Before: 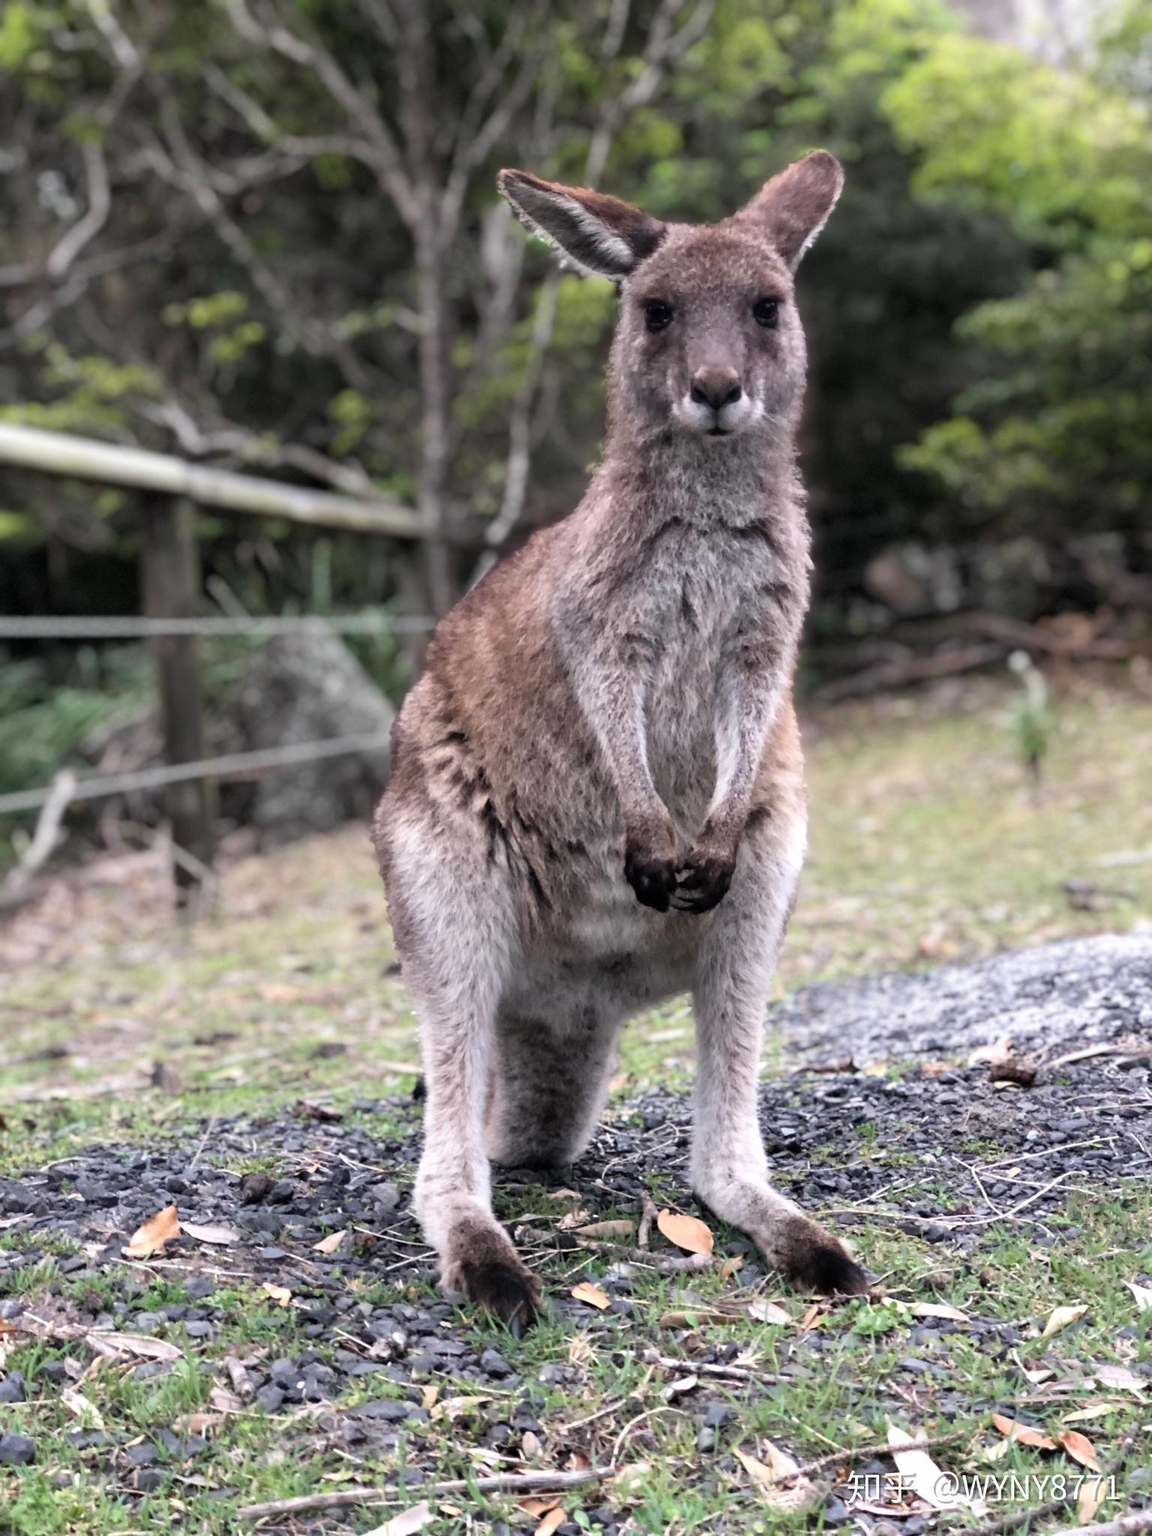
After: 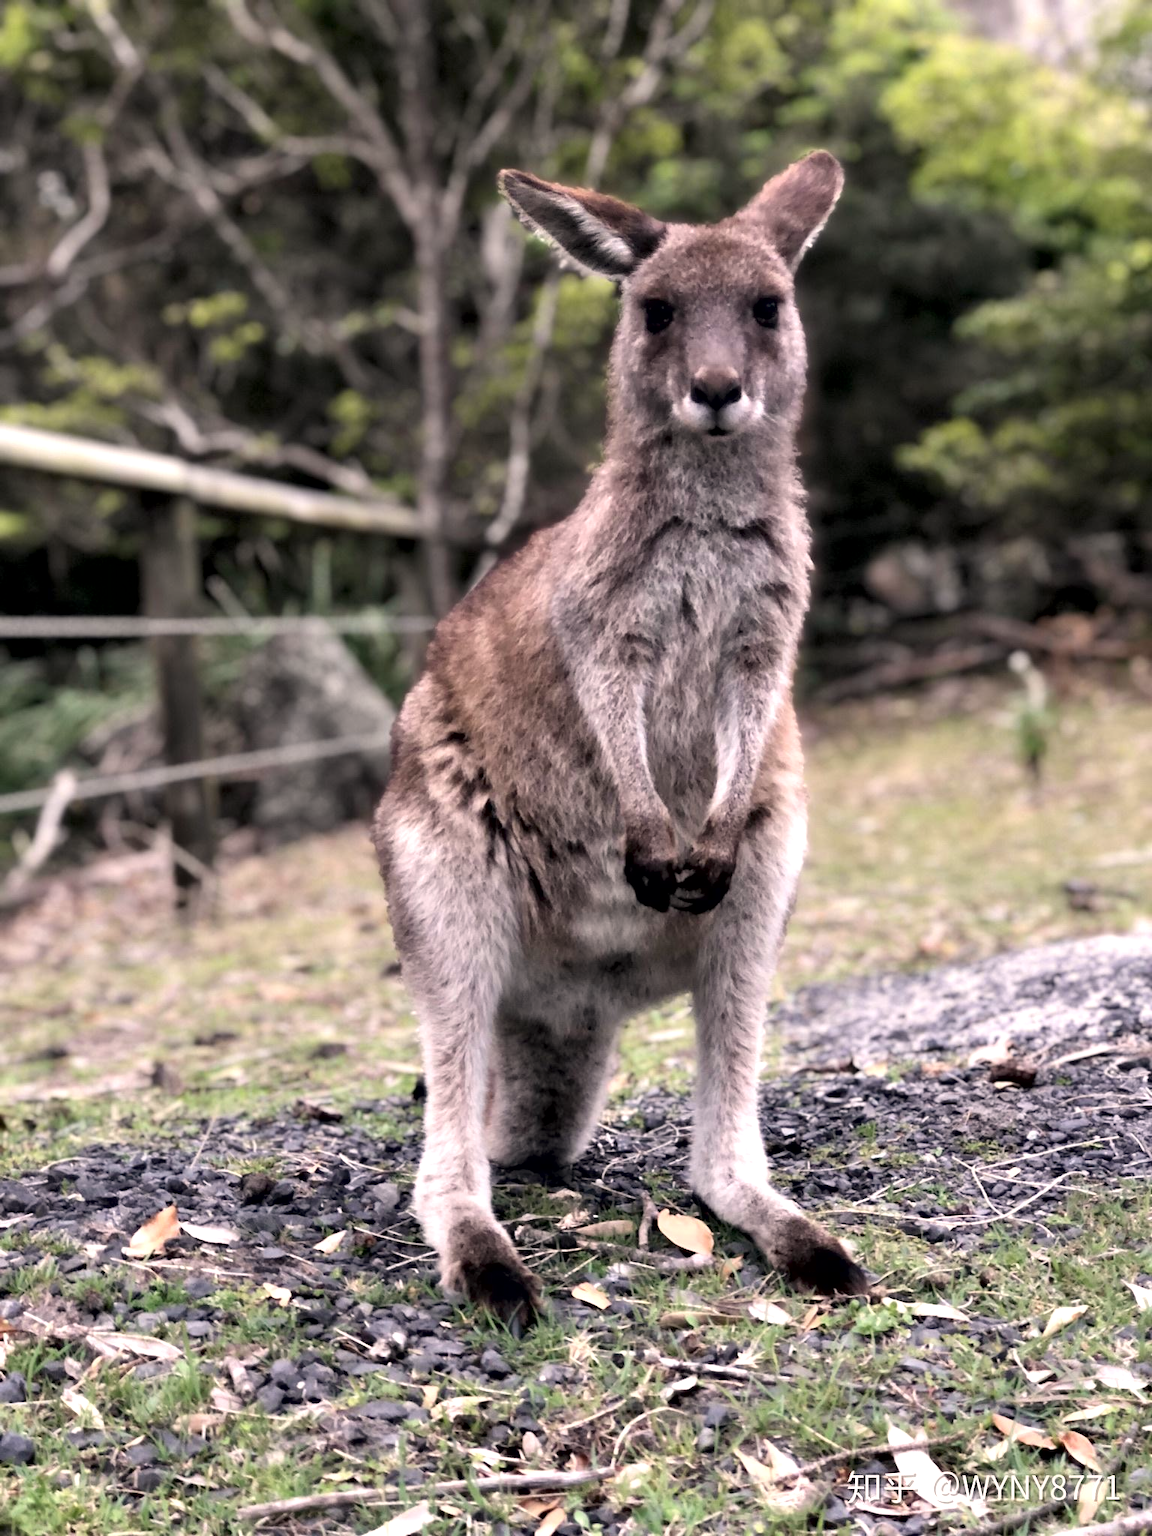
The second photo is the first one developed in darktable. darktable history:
color correction: highlights a* 5.81, highlights b* 4.84
contrast equalizer: y [[0.514, 0.573, 0.581, 0.508, 0.5, 0.5], [0.5 ×6], [0.5 ×6], [0 ×6], [0 ×6]]
contrast brightness saturation: saturation -0.05
